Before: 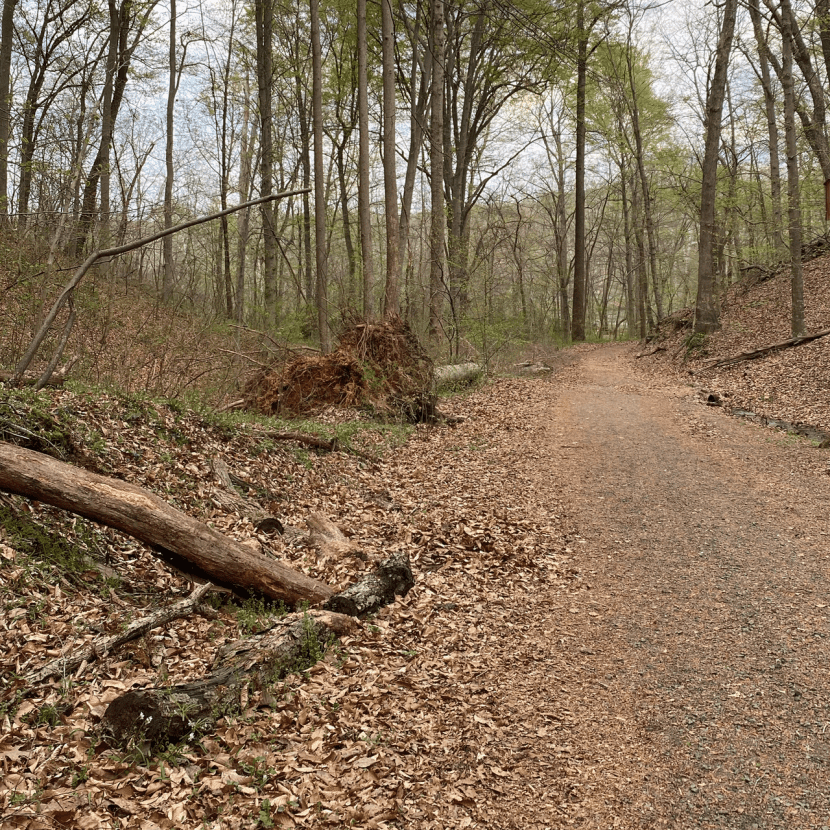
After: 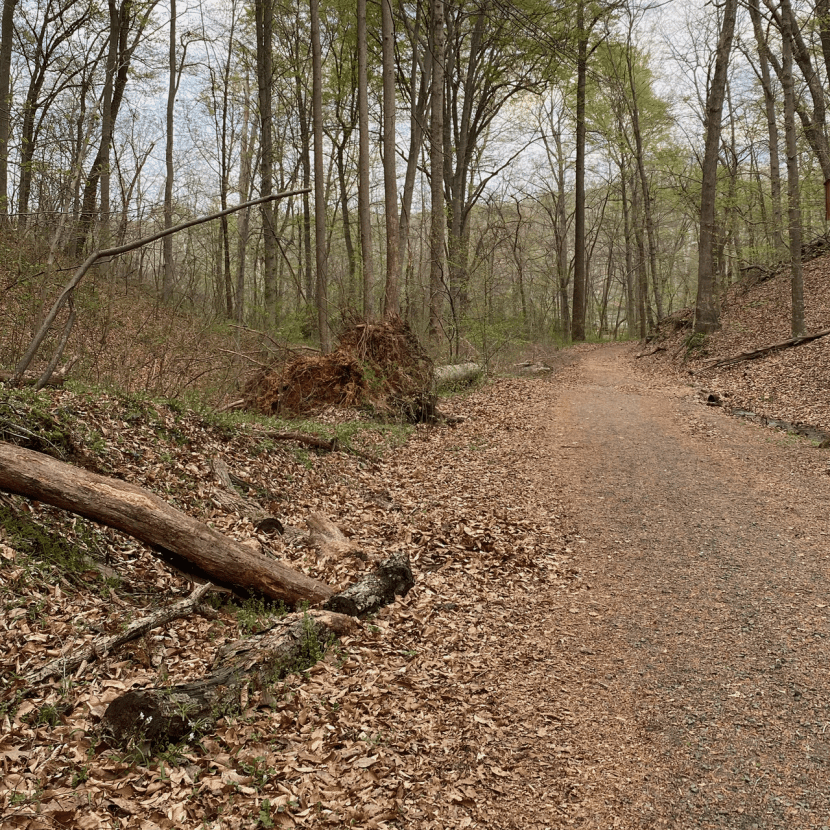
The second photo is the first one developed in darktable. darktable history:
exposure: exposure -0.147 EV, compensate exposure bias true, compensate highlight preservation false
